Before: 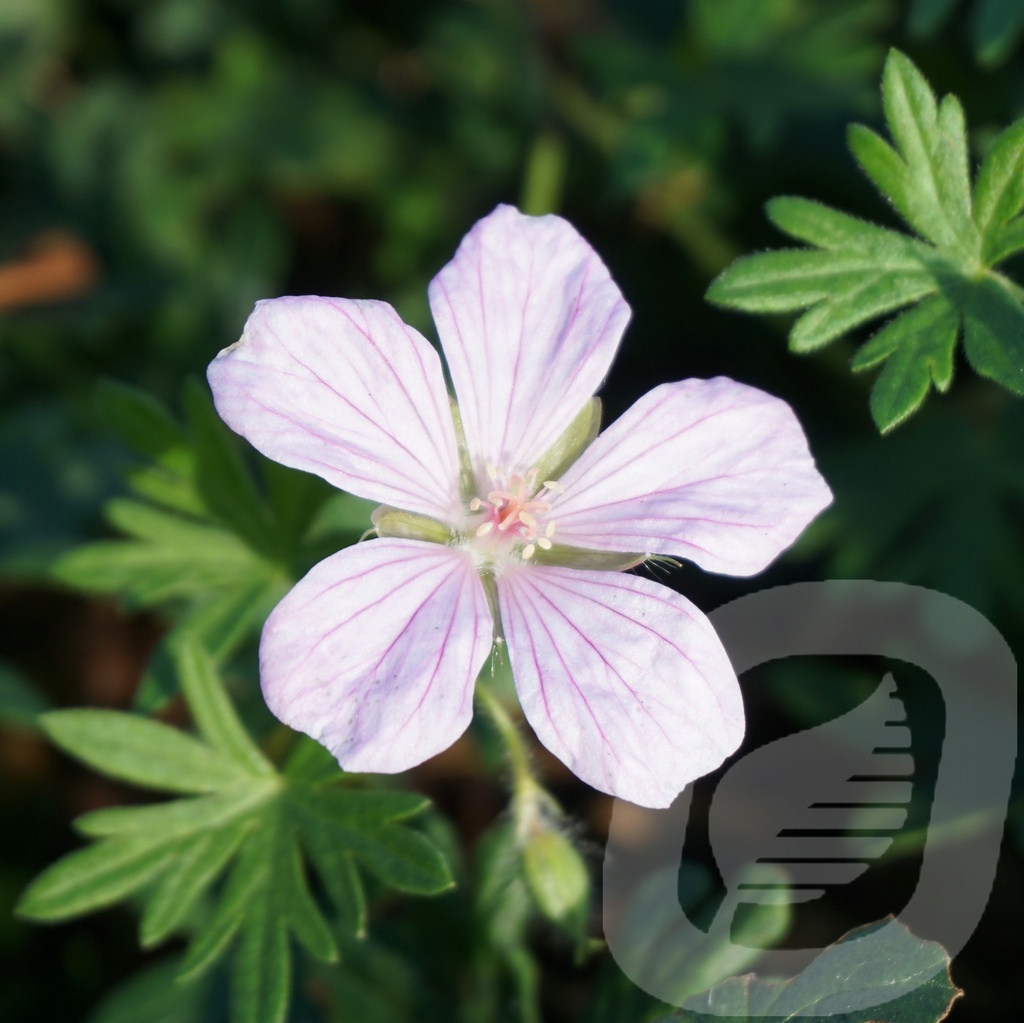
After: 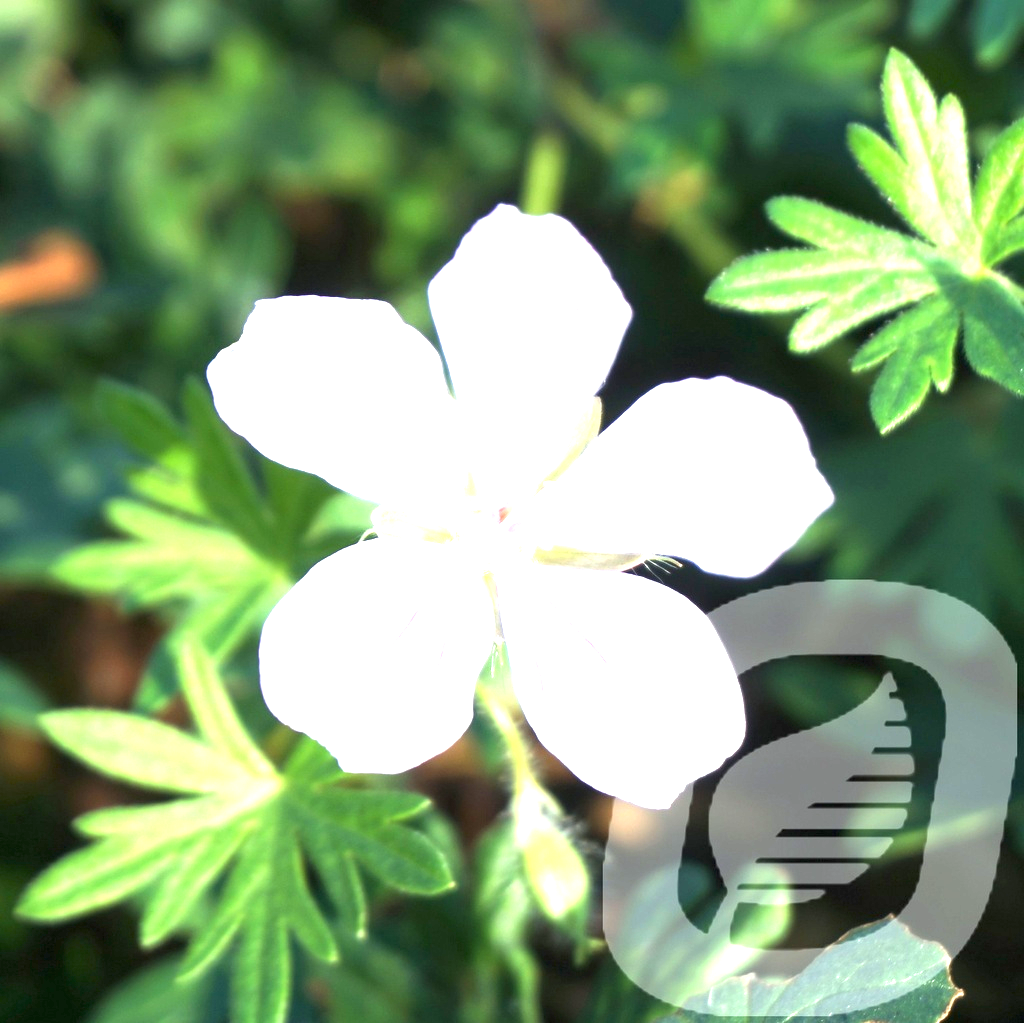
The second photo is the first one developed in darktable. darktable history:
white balance: red 0.978, blue 0.999
exposure: black level correction 0, exposure 2.138 EV, compensate exposure bias true, compensate highlight preservation false
